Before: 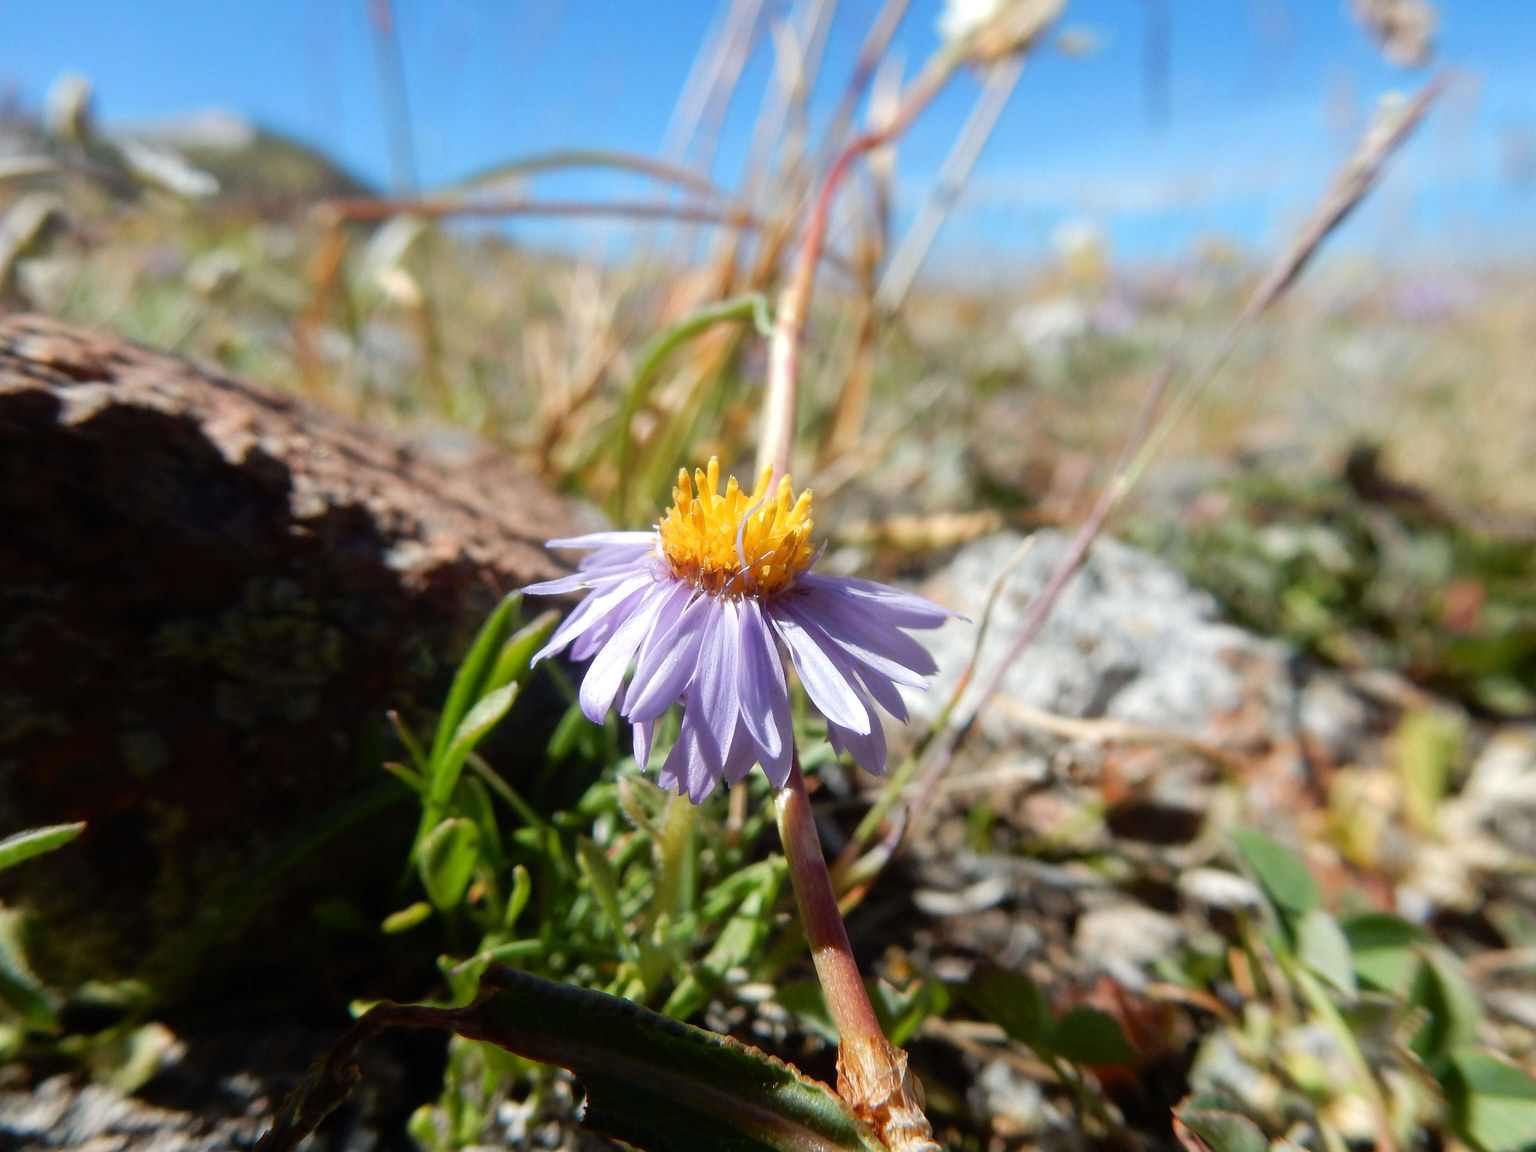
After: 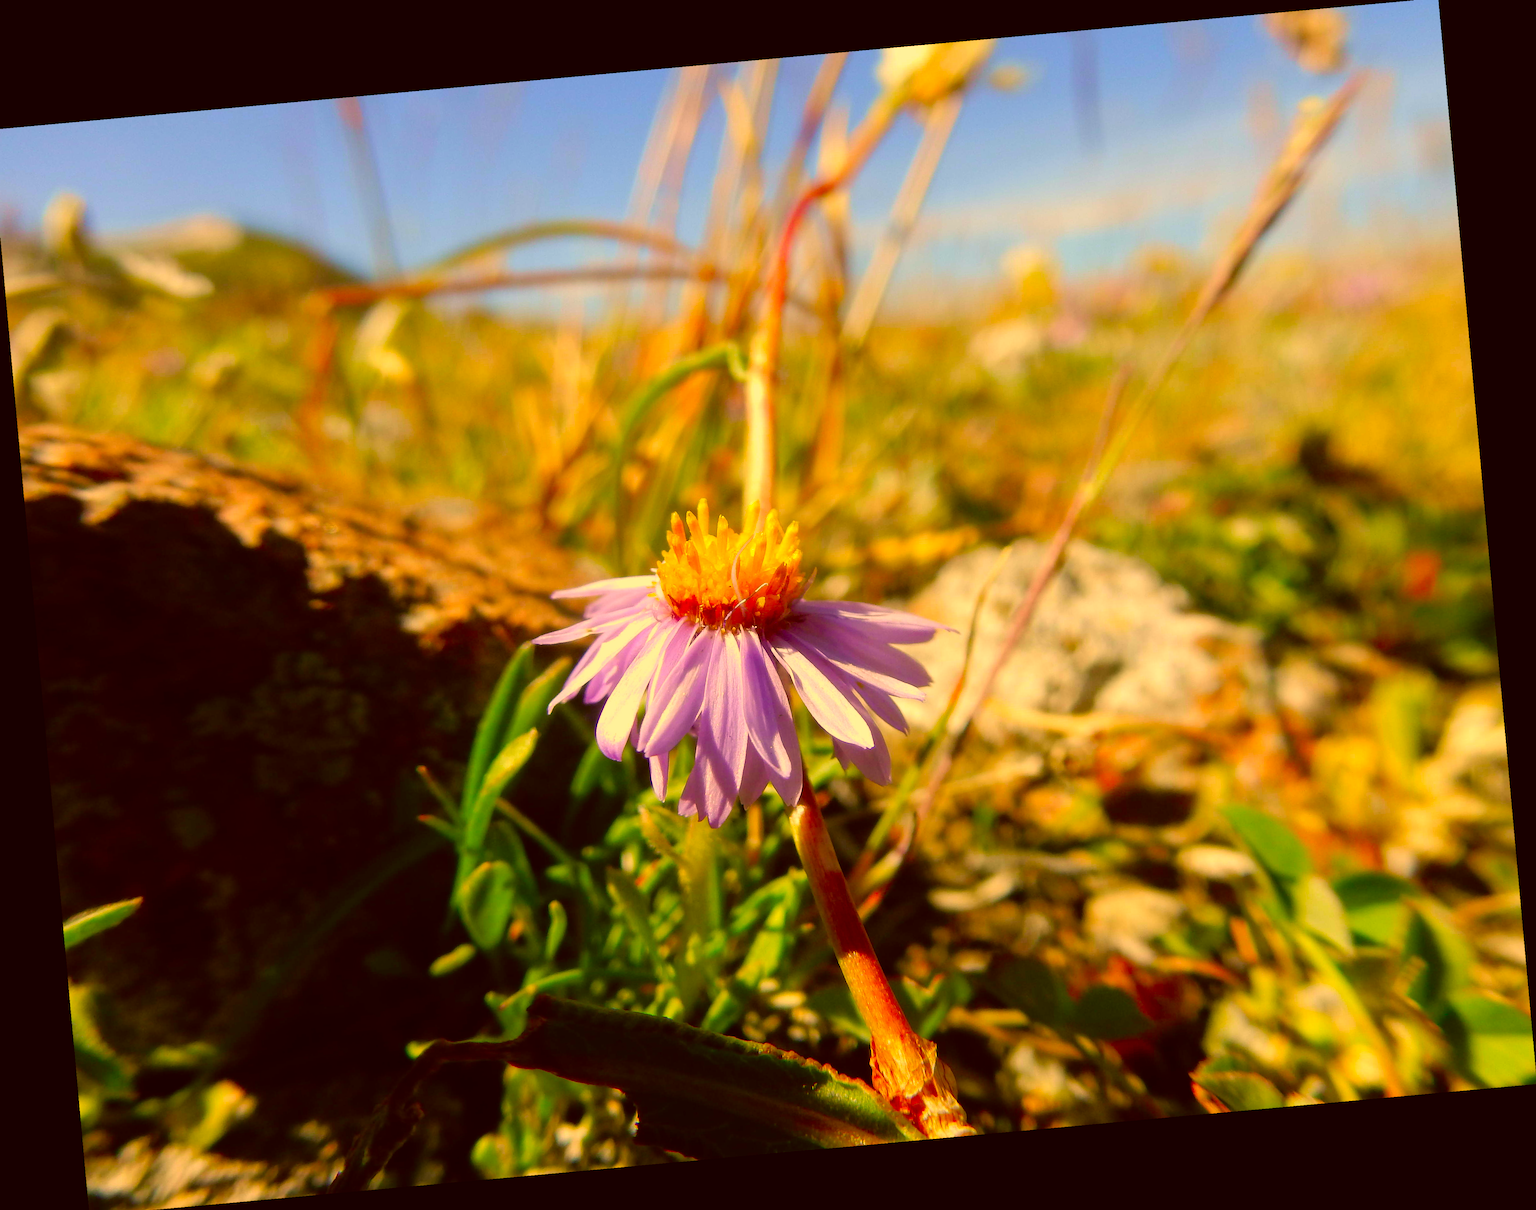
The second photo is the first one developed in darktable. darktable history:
rotate and perspective: rotation -5.2°, automatic cropping off
crop and rotate: left 0.614%, top 0.179%, bottom 0.309%
color correction: highlights a* 10.44, highlights b* 30.04, shadows a* 2.73, shadows b* 17.51, saturation 1.72
